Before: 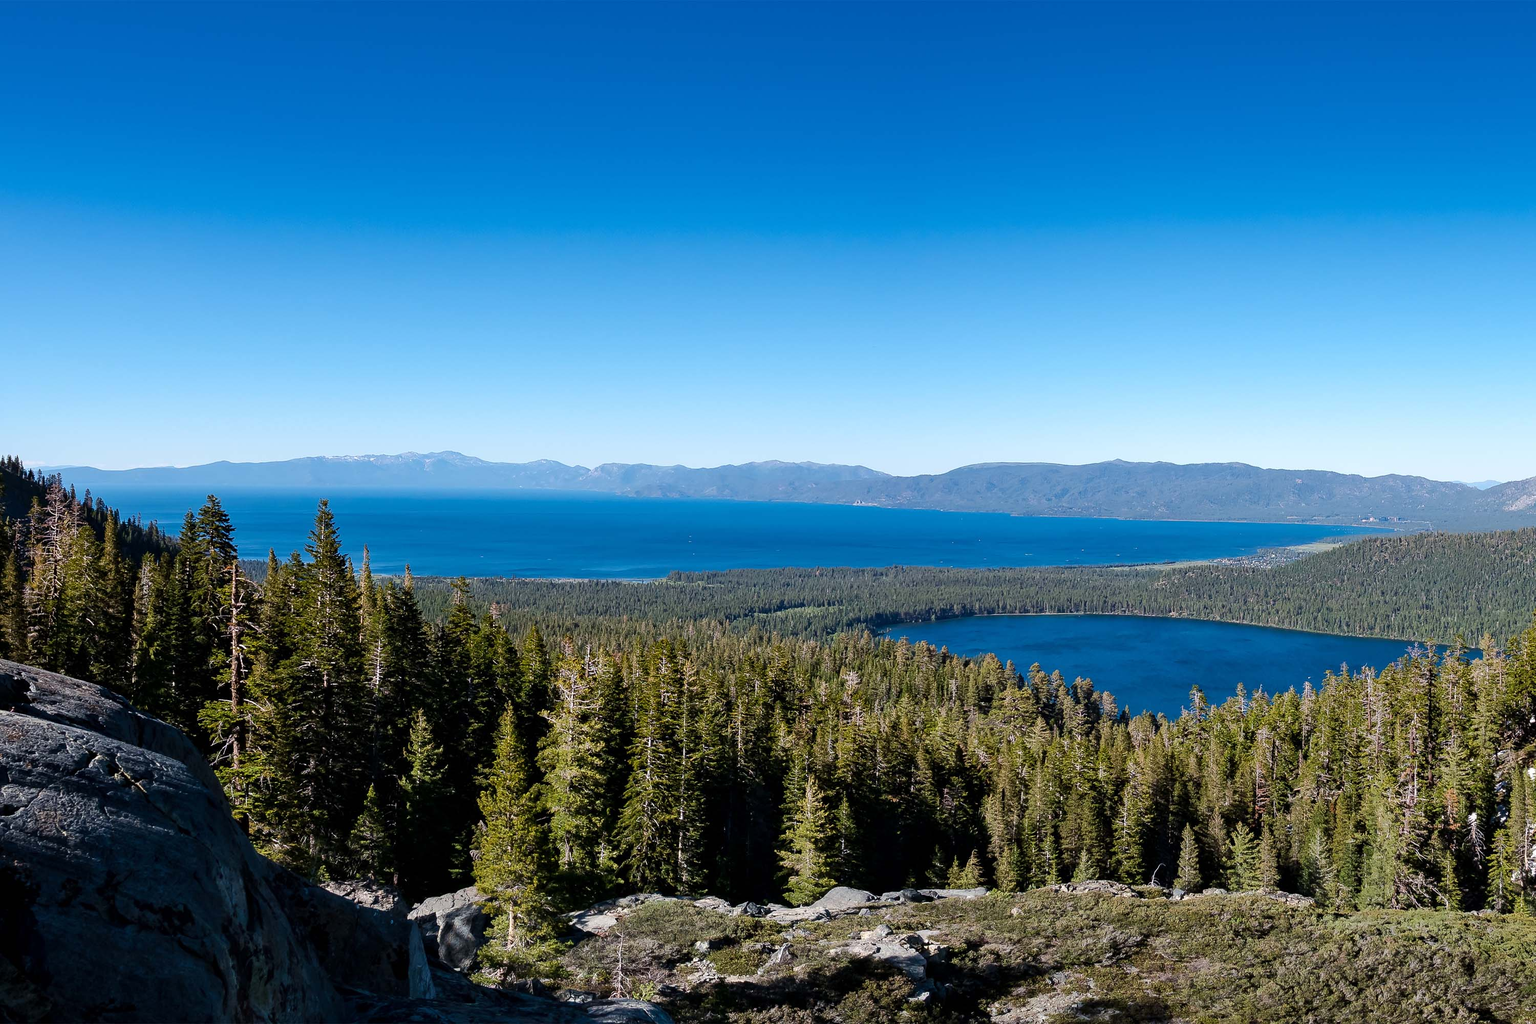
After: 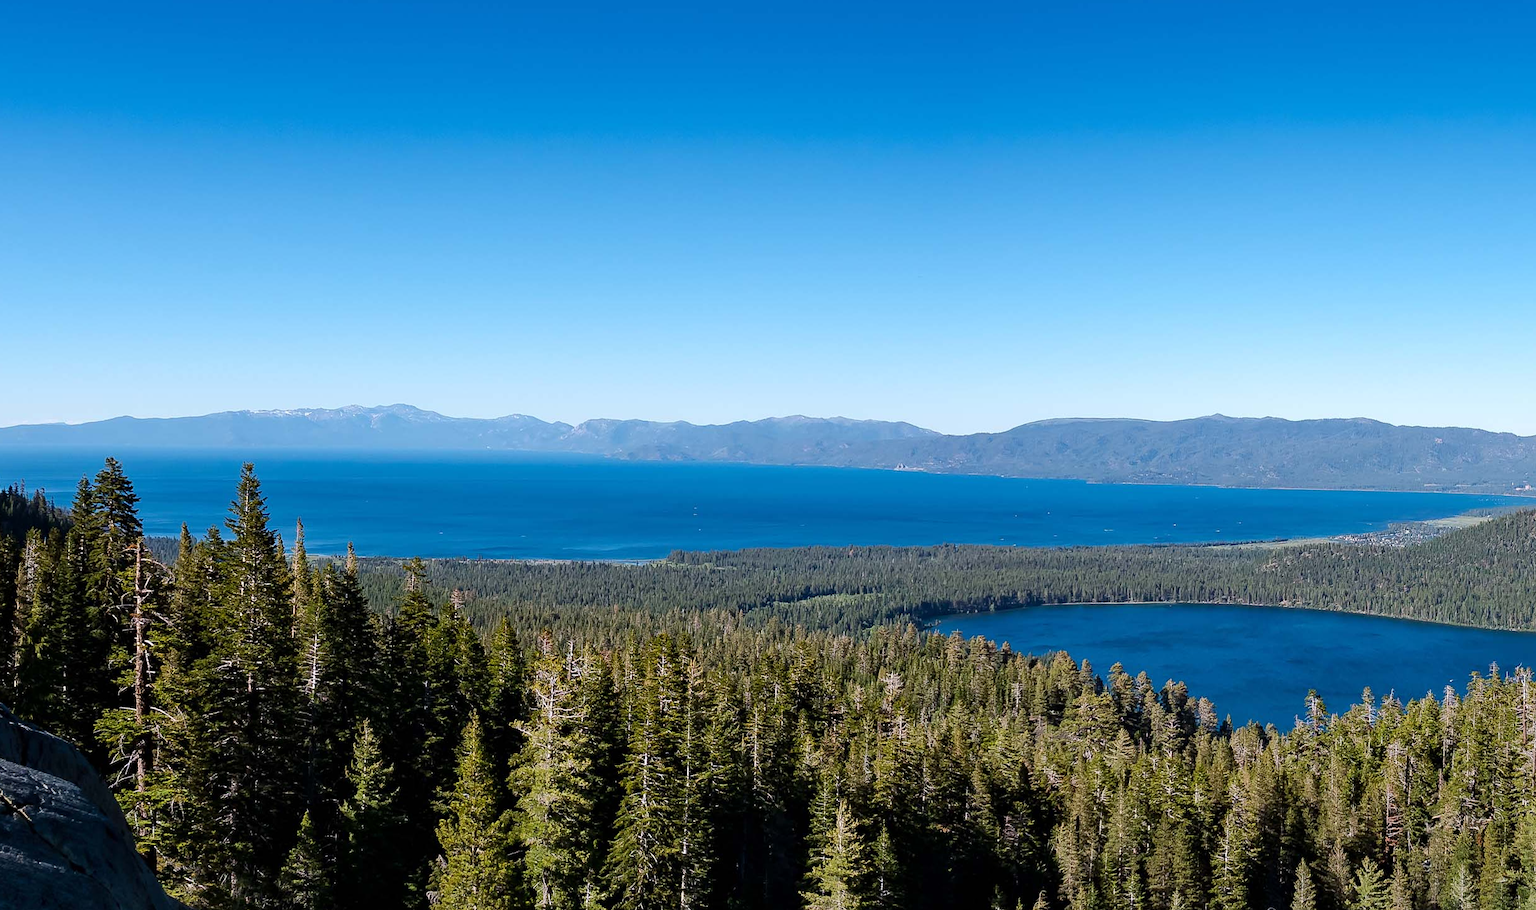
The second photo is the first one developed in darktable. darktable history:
crop: left 7.888%, top 11.762%, right 10.194%, bottom 15.389%
